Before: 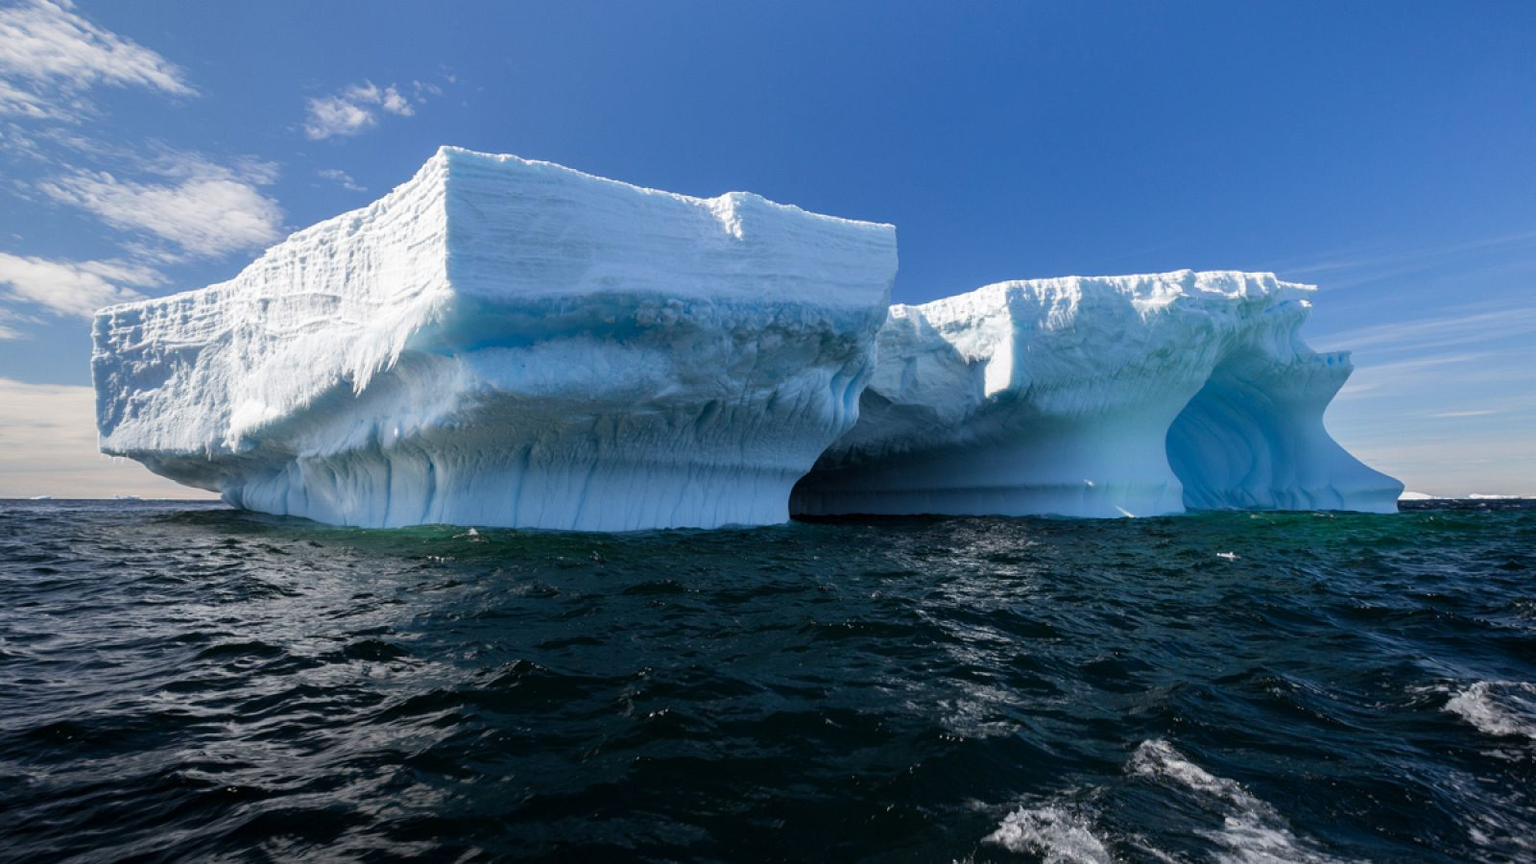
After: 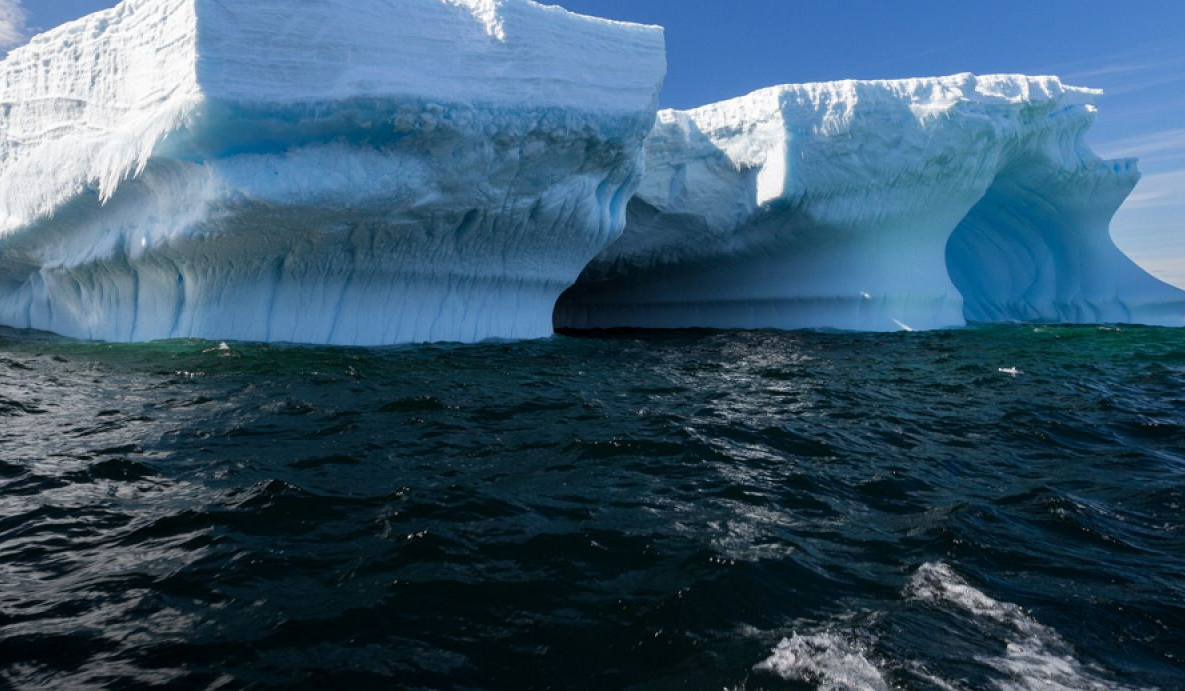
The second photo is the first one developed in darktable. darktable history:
crop: left 16.862%, top 23.188%, right 9.039%
